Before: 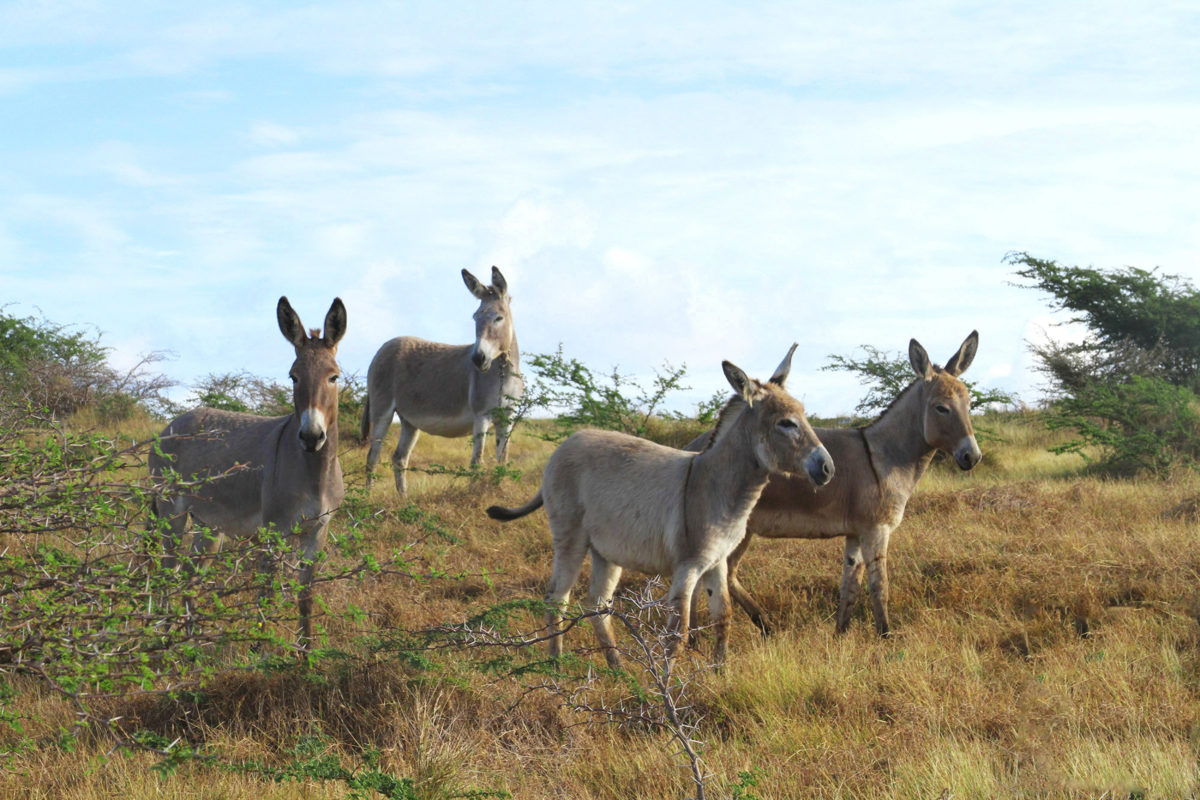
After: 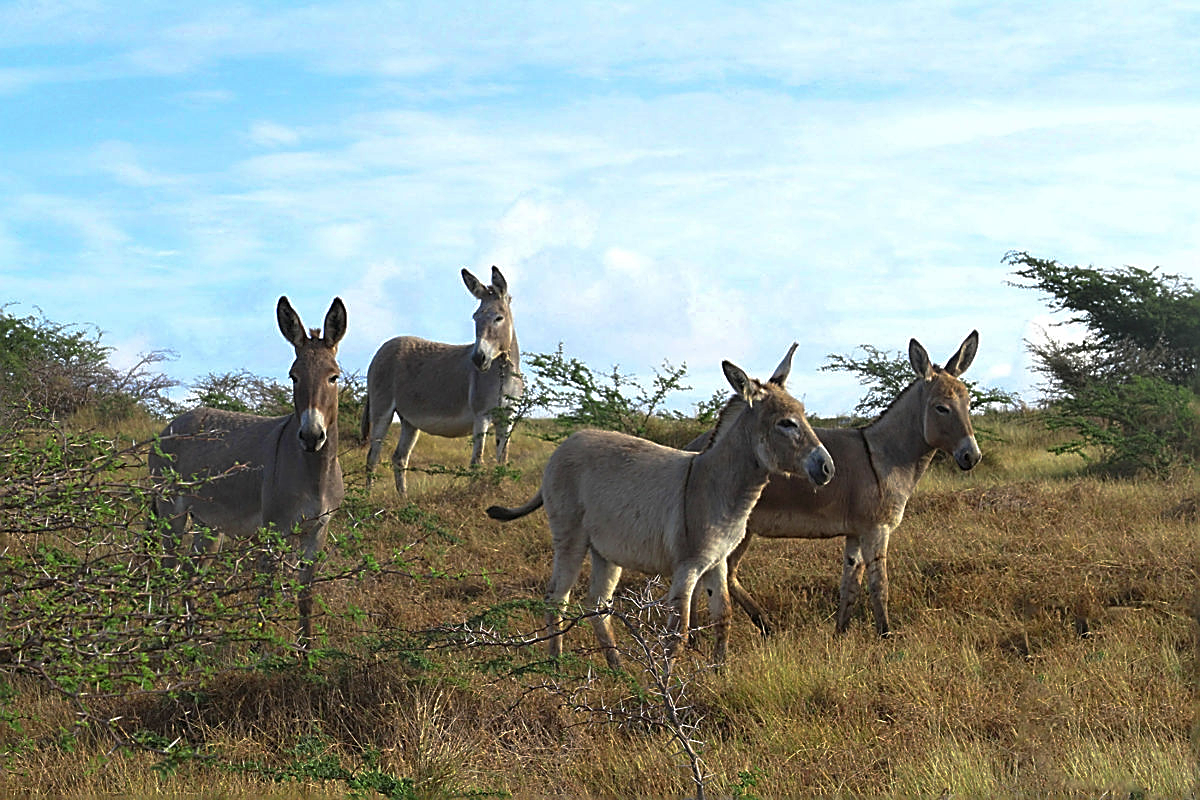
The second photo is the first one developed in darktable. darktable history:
base curve: curves: ch0 [(0, 0) (0.595, 0.418) (1, 1)], preserve colors none
sharpen: radius 1.685, amount 1.294
white balance: emerald 1
